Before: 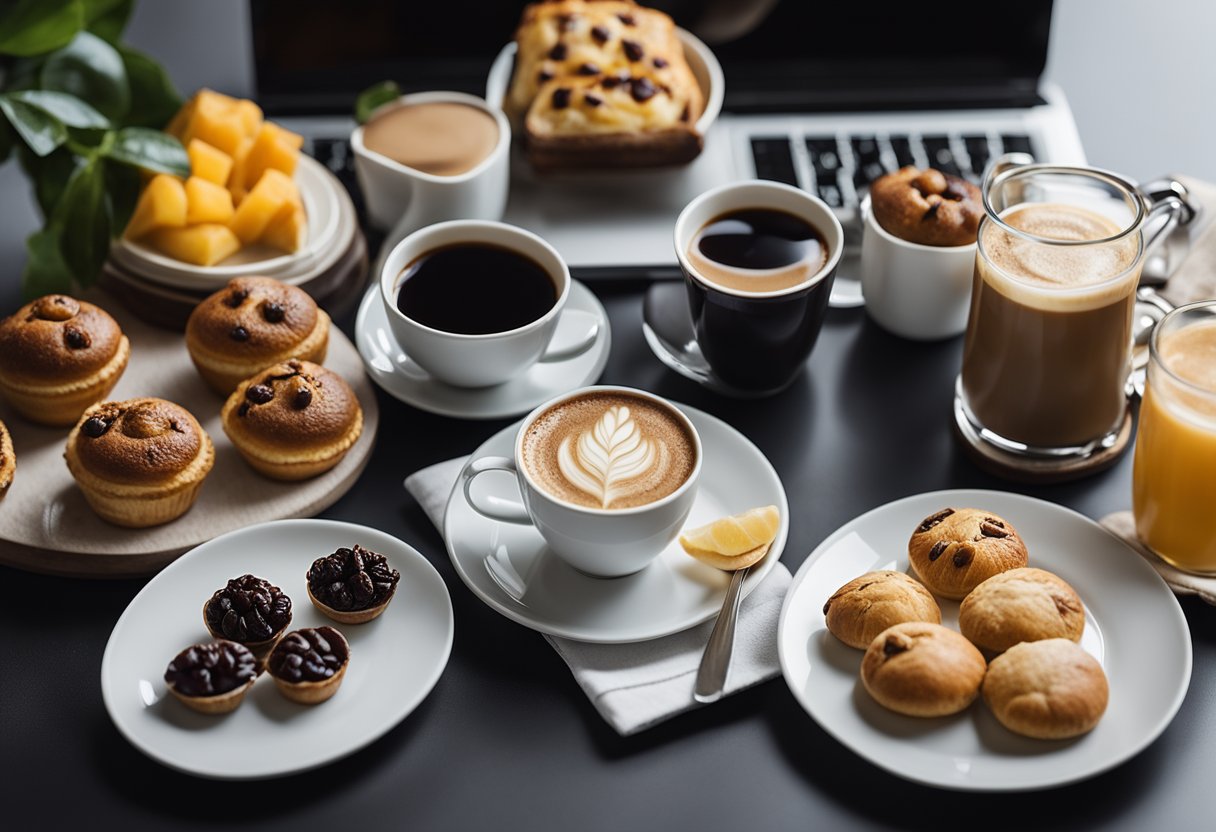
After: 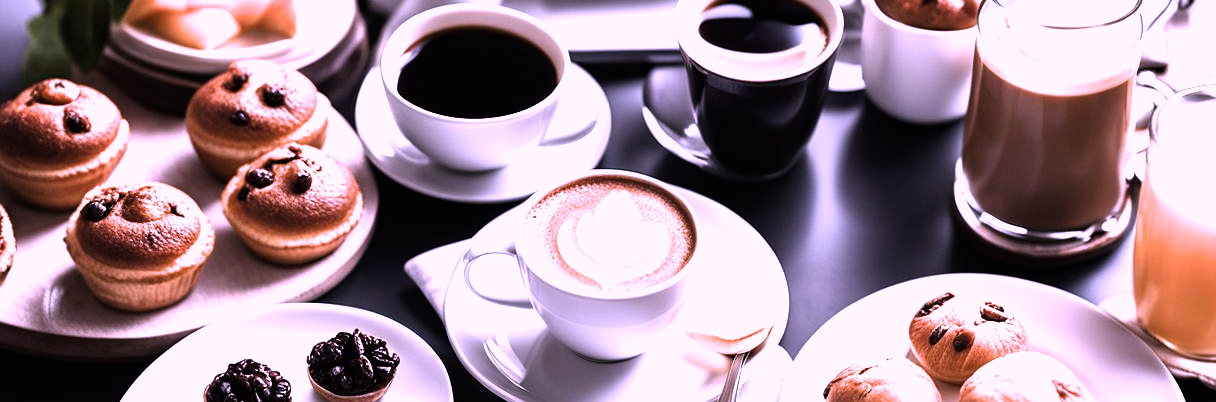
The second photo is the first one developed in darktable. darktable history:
filmic rgb: white relative exposure 2.2 EV, hardness 6.97
crop and rotate: top 26.056%, bottom 25.543%
white balance: red 1.066, blue 1.119
exposure: black level correction 0.001, exposure 1.05 EV, compensate exposure bias true, compensate highlight preservation false
color correction: highlights a* 15.46, highlights b* -20.56
